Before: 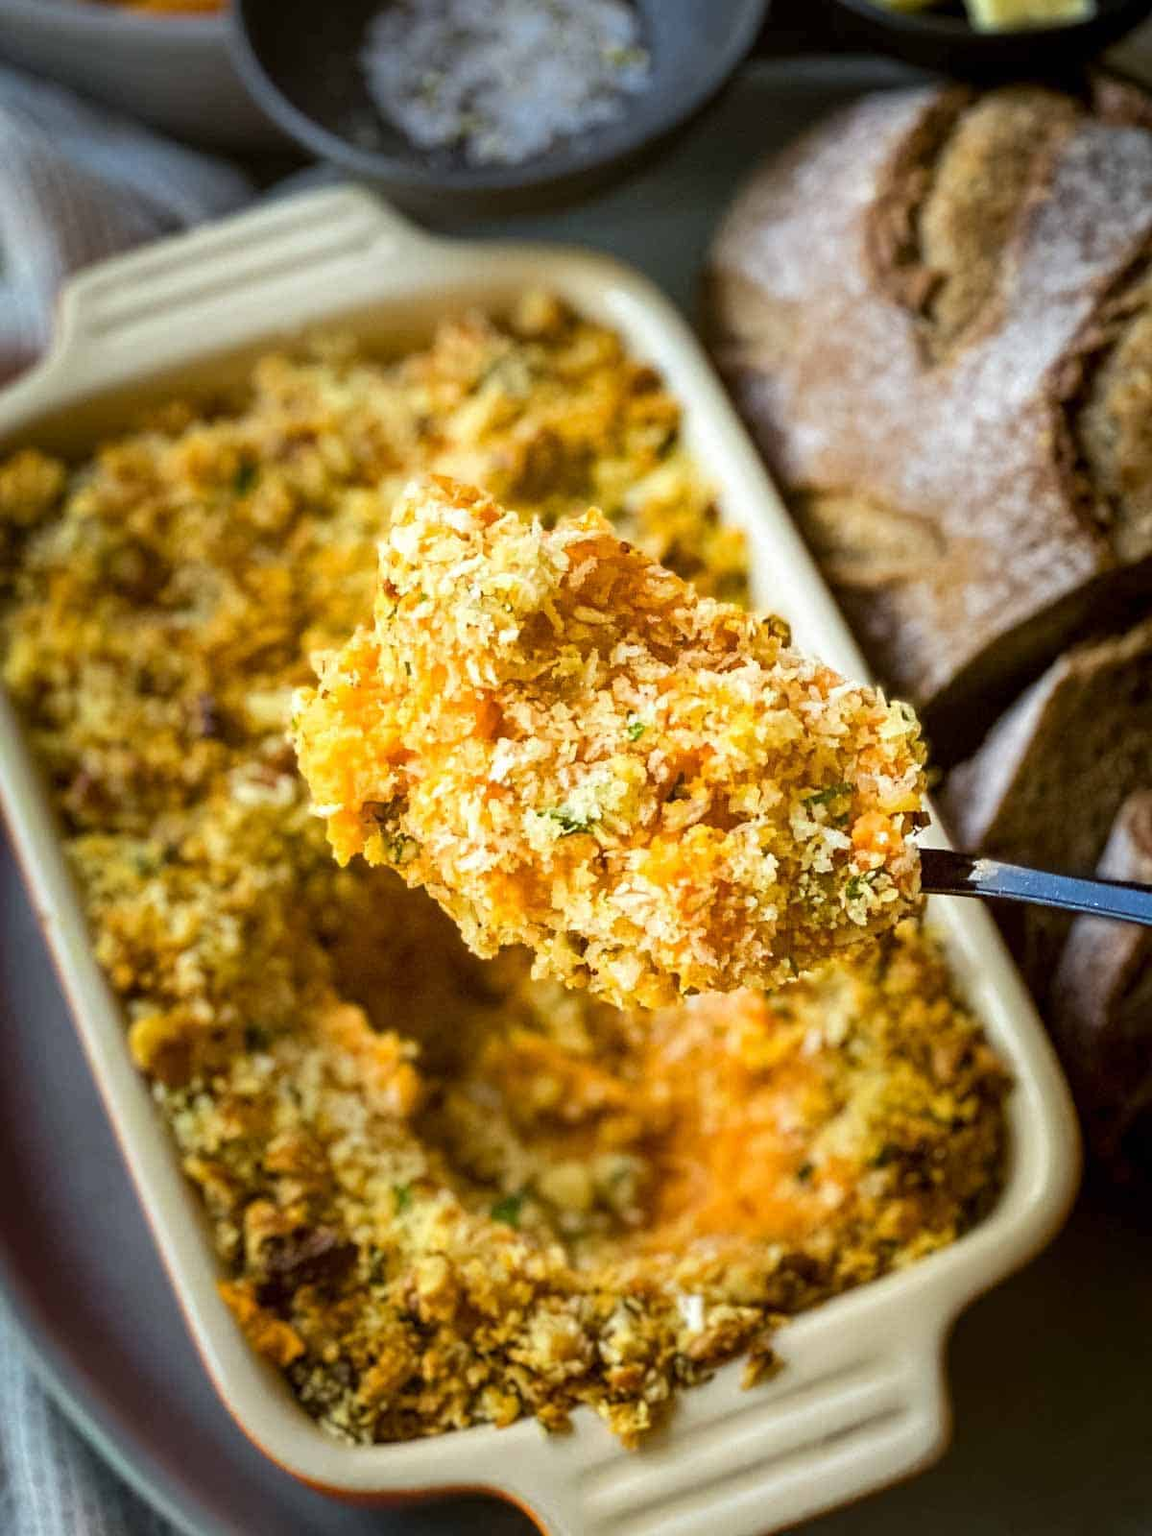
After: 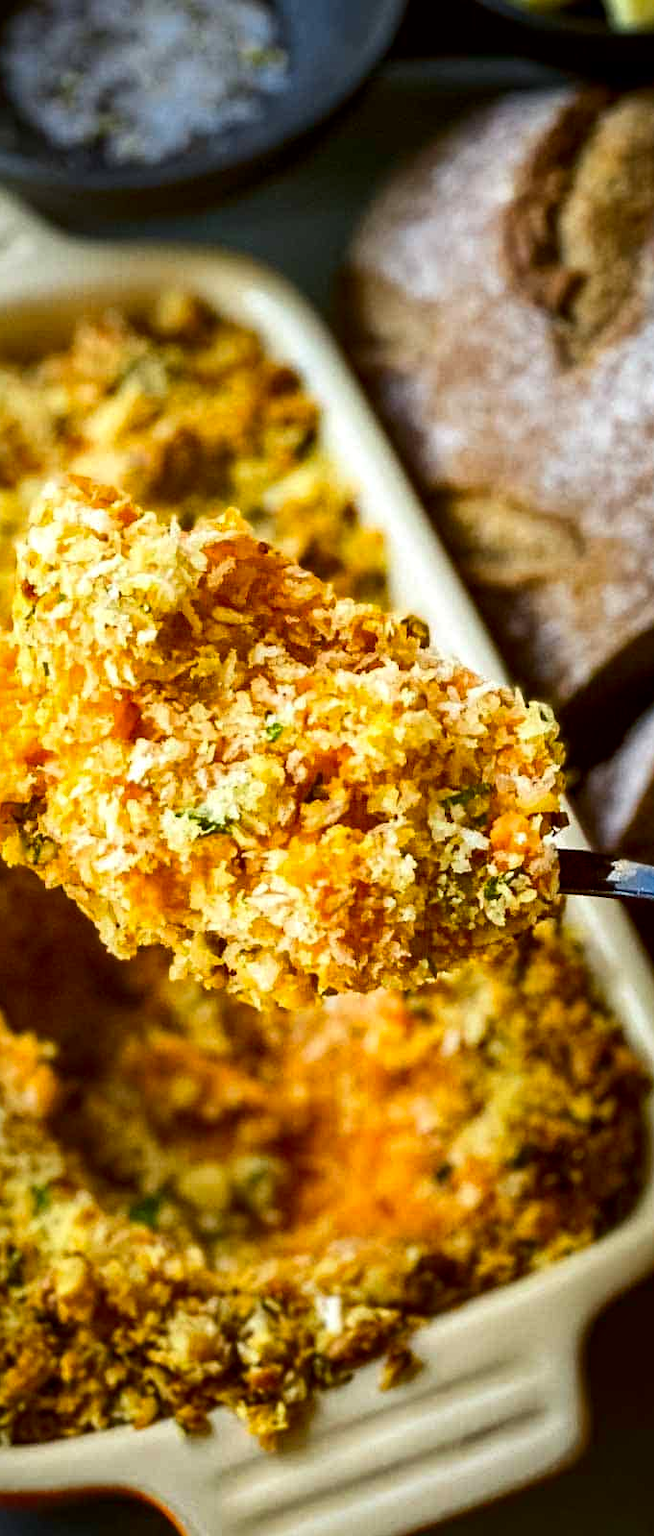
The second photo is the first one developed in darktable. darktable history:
contrast brightness saturation: contrast 0.116, brightness -0.125, saturation 0.202
crop: left 31.463%, top 0.016%, right 11.758%
local contrast: mode bilateral grid, contrast 20, coarseness 49, detail 119%, midtone range 0.2
